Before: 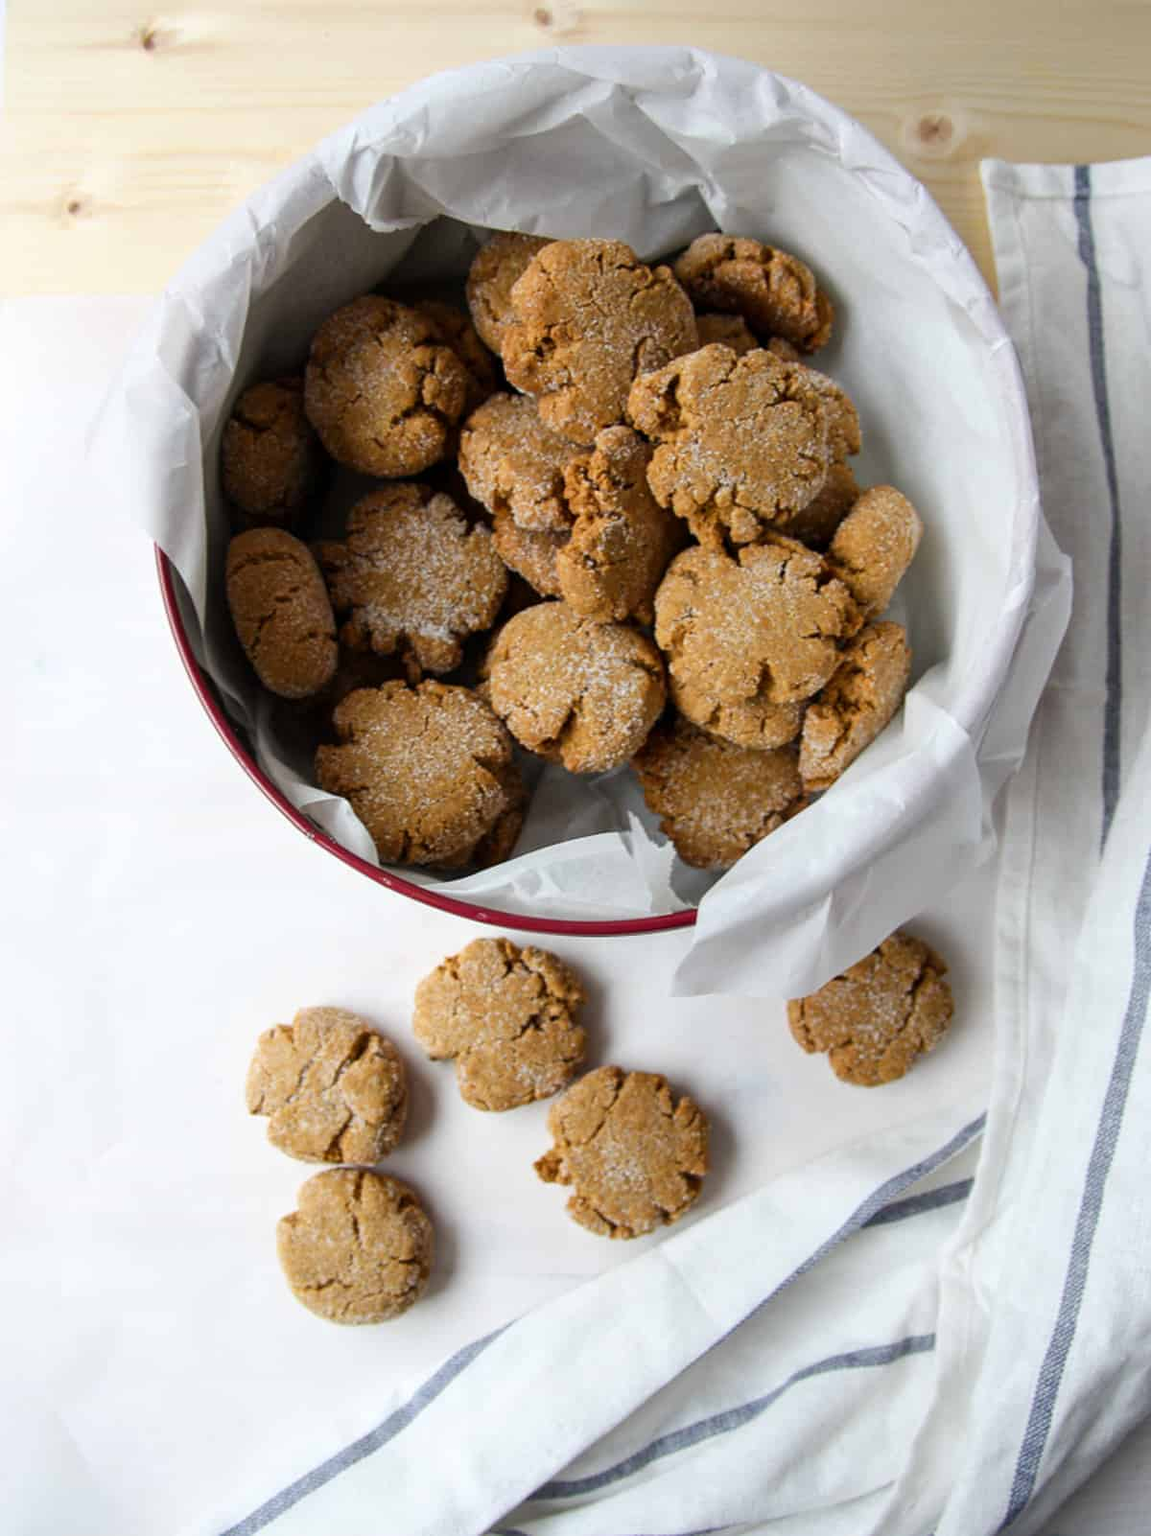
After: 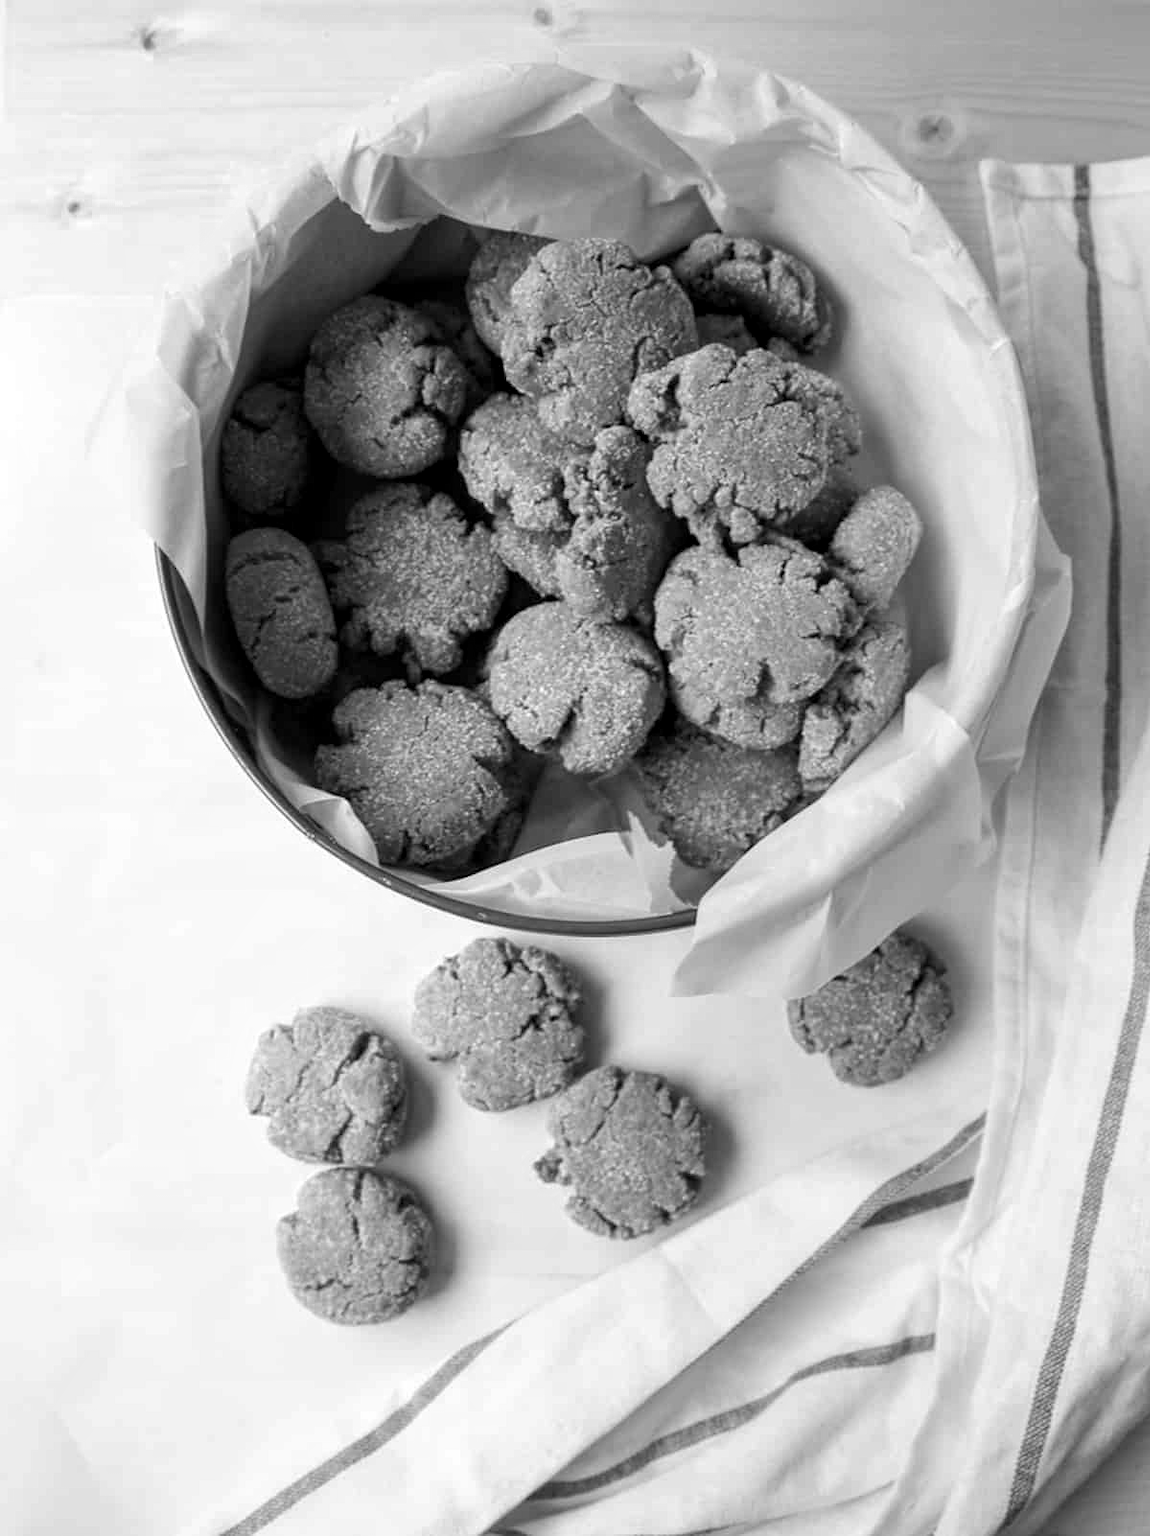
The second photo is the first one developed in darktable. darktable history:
color zones: curves: ch0 [(0.004, 0.588) (0.116, 0.636) (0.259, 0.476) (0.423, 0.464) (0.75, 0.5)]; ch1 [(0, 0) (0.143, 0) (0.286, 0) (0.429, 0) (0.571, 0) (0.714, 0) (0.857, 0)]
local contrast: highlights 100%, shadows 100%, detail 120%, midtone range 0.2
